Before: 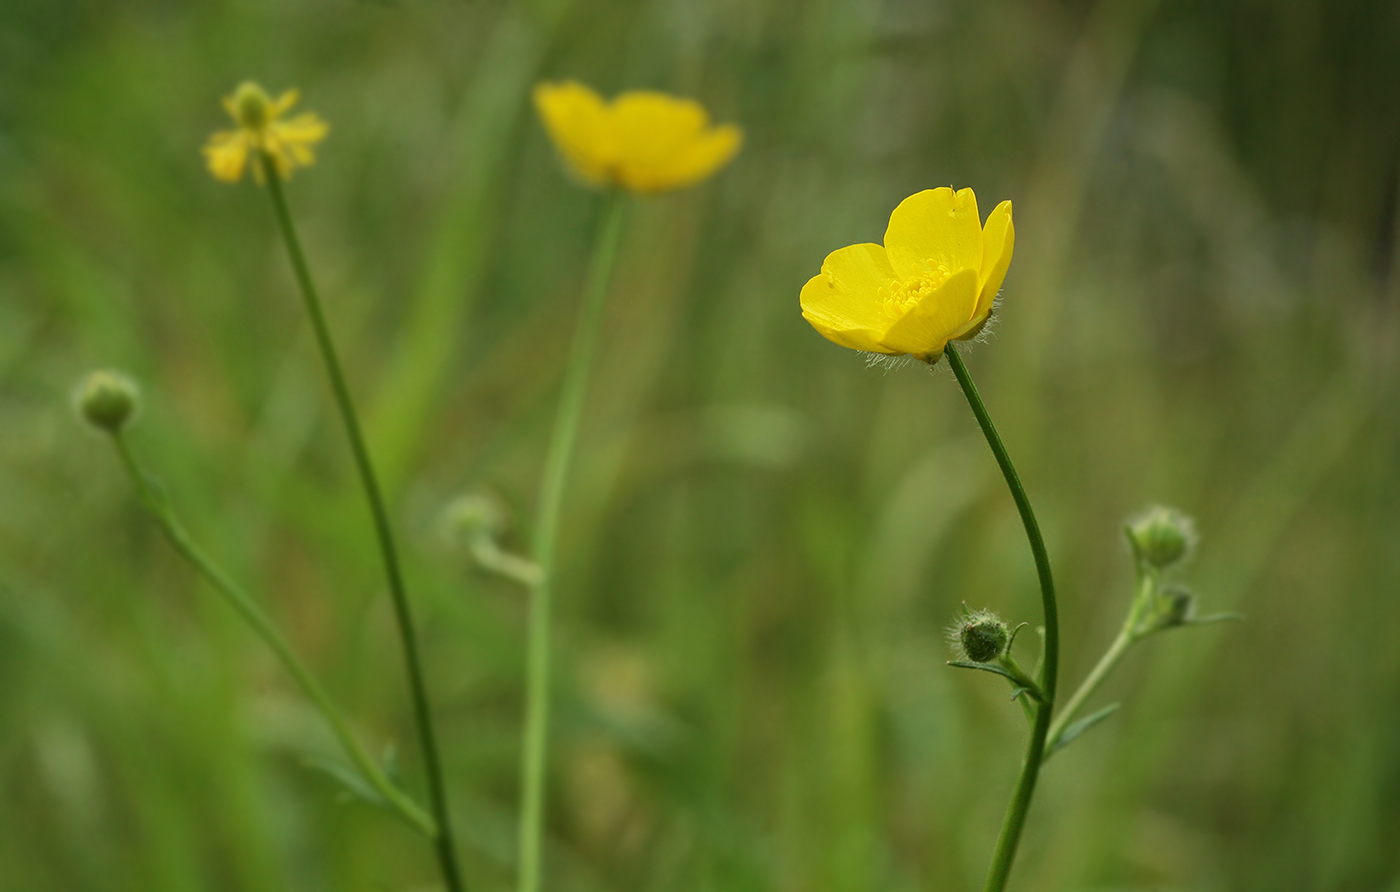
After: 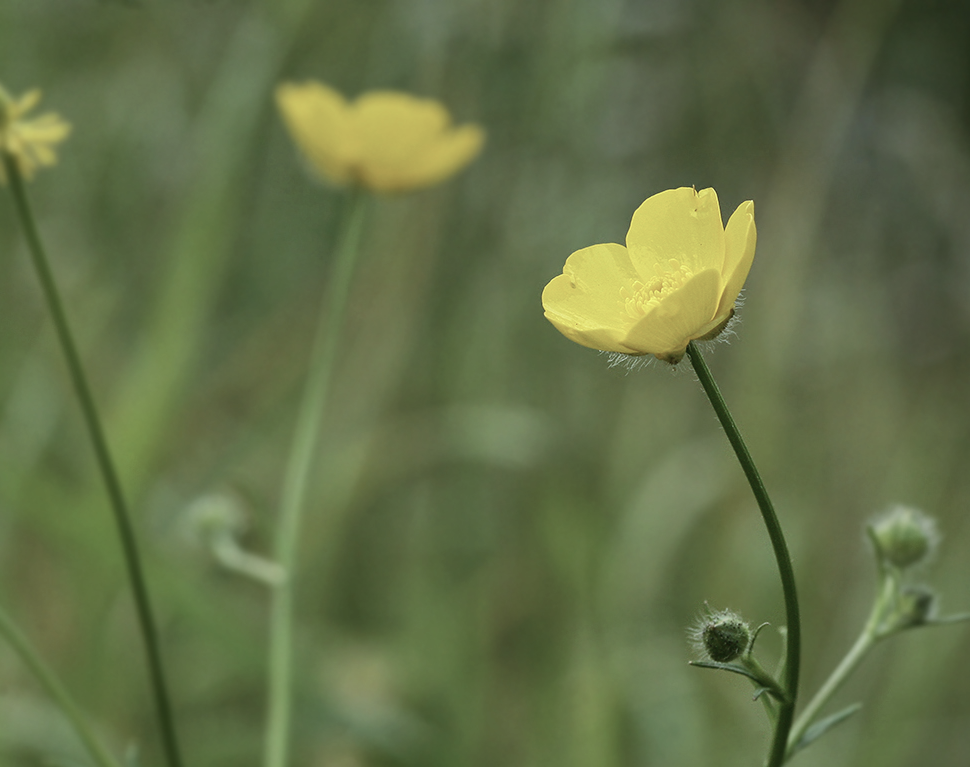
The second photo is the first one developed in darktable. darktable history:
white balance: red 0.926, green 1.003, blue 1.133
crop: left 18.479%, right 12.2%, bottom 13.971%
contrast brightness saturation: contrast 0.1, saturation -0.36
